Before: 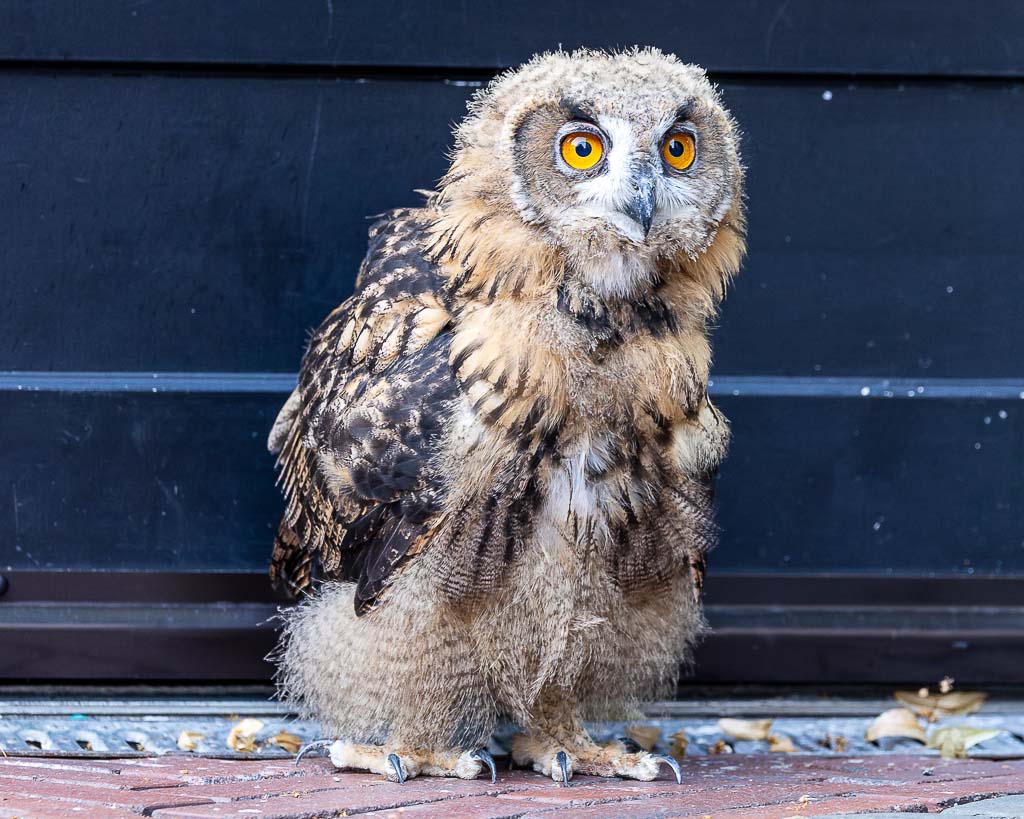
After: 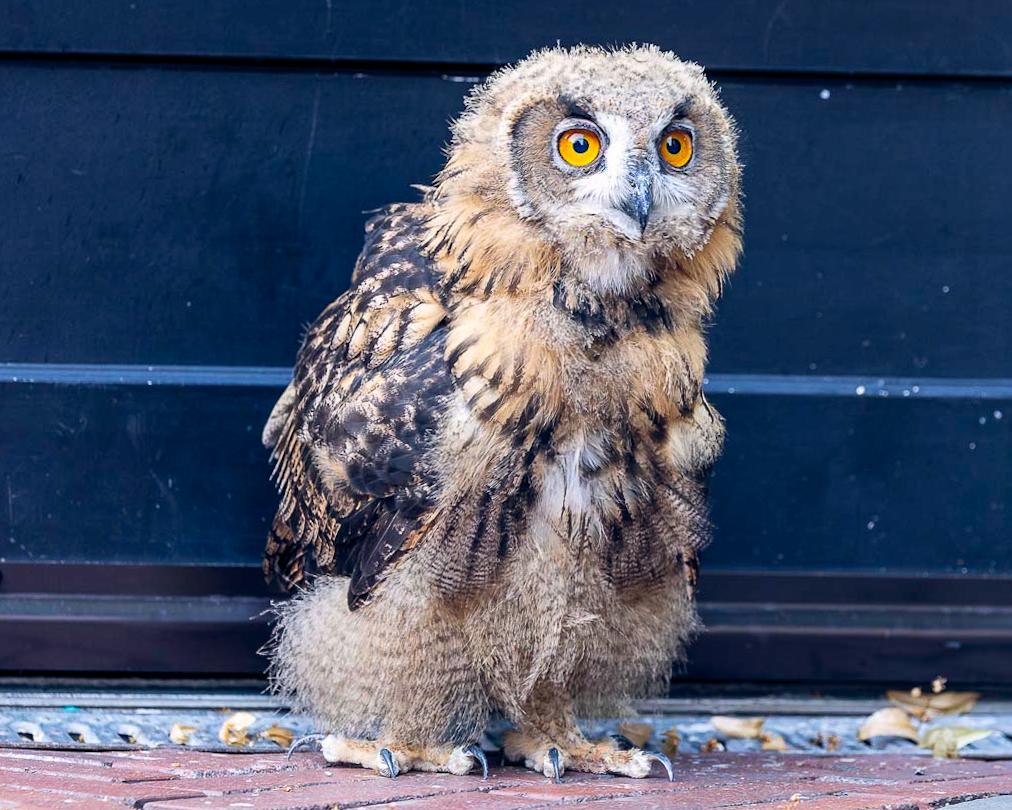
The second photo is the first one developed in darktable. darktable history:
color balance rgb: shadows lift › hue 87.51°, highlights gain › chroma 0.68%, highlights gain › hue 55.1°, global offset › chroma 0.13%, global offset › hue 253.66°, linear chroma grading › global chroma 0.5%, perceptual saturation grading › global saturation 16.38%
crop and rotate: angle -0.5°
